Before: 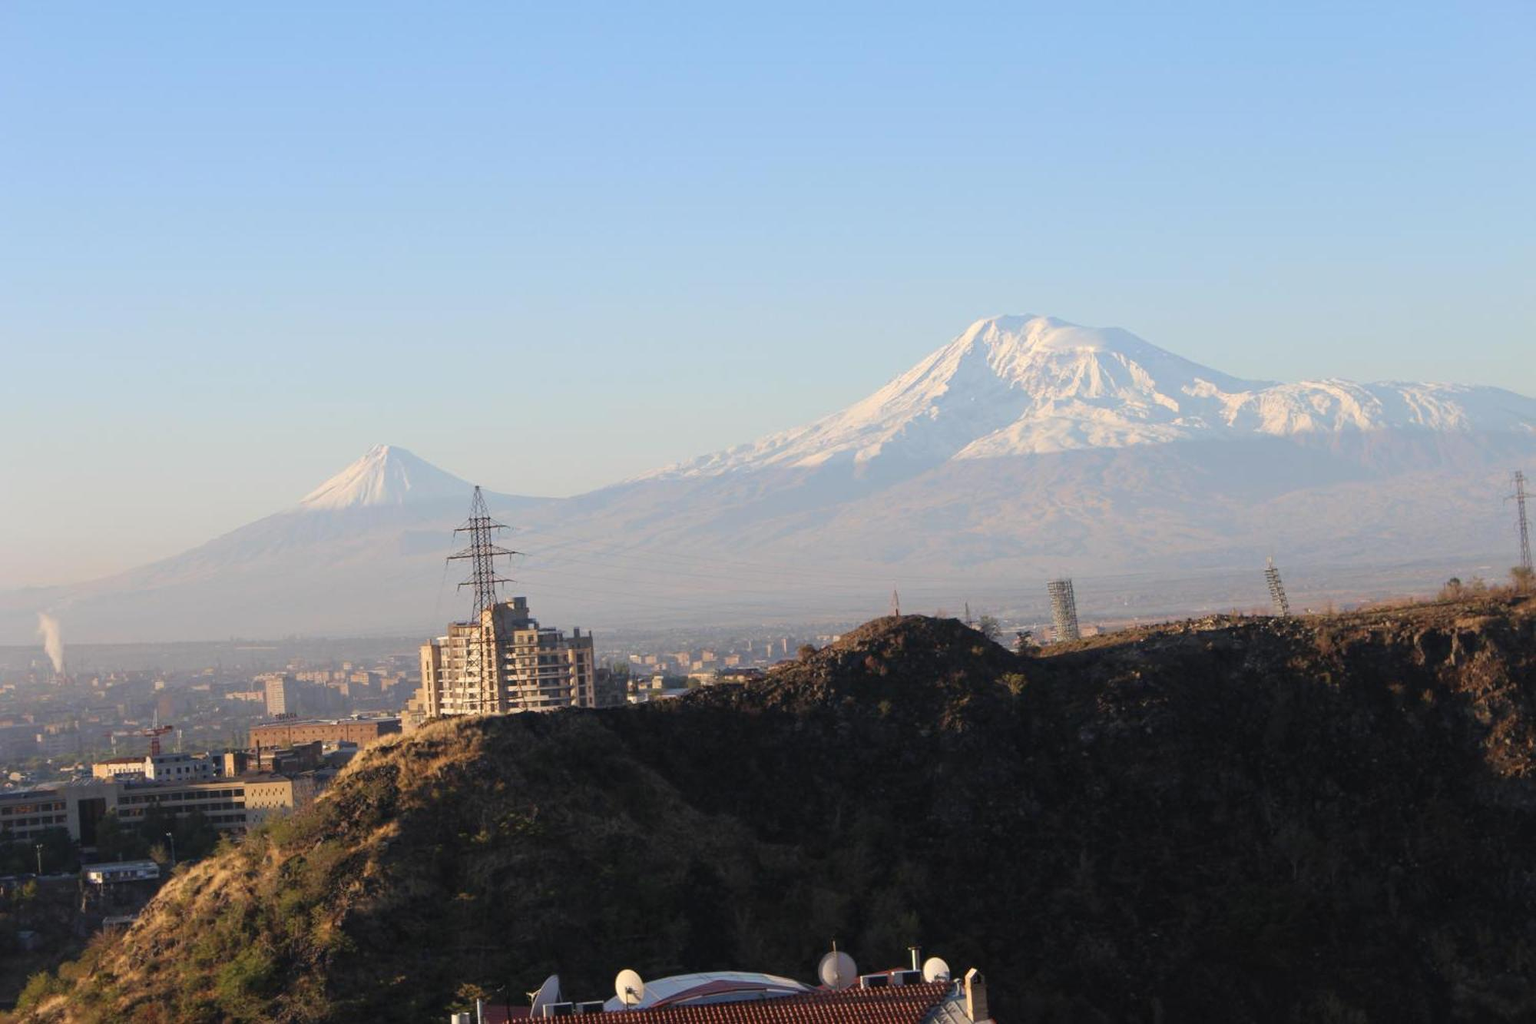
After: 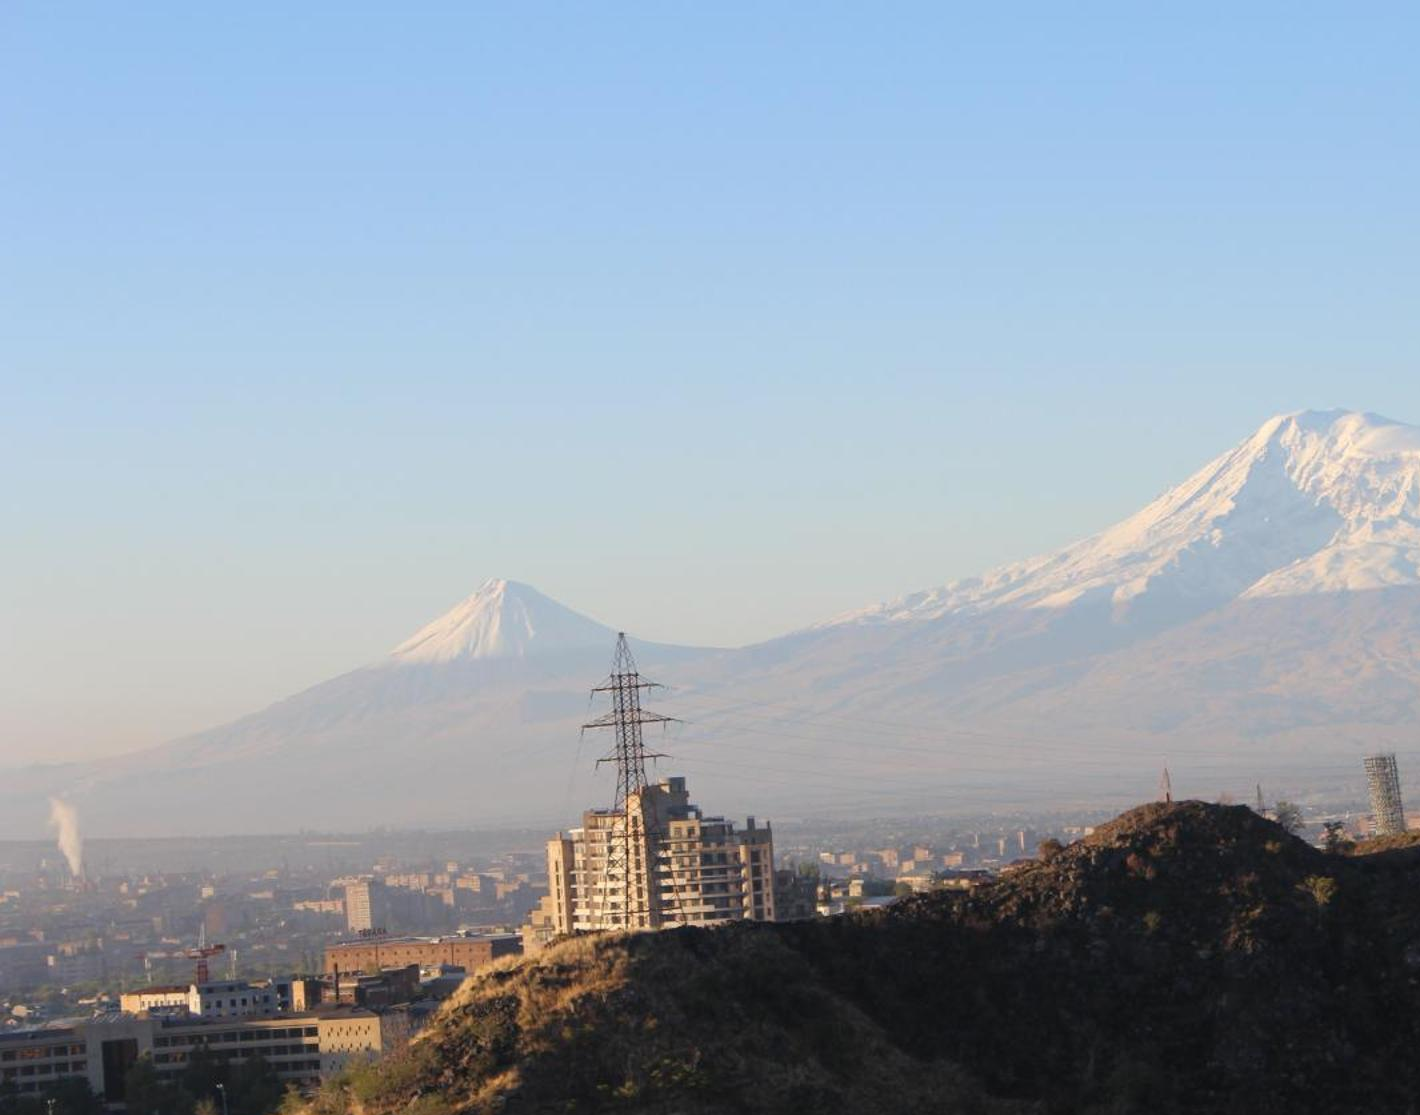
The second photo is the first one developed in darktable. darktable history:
crop: right 28.998%, bottom 16.243%
